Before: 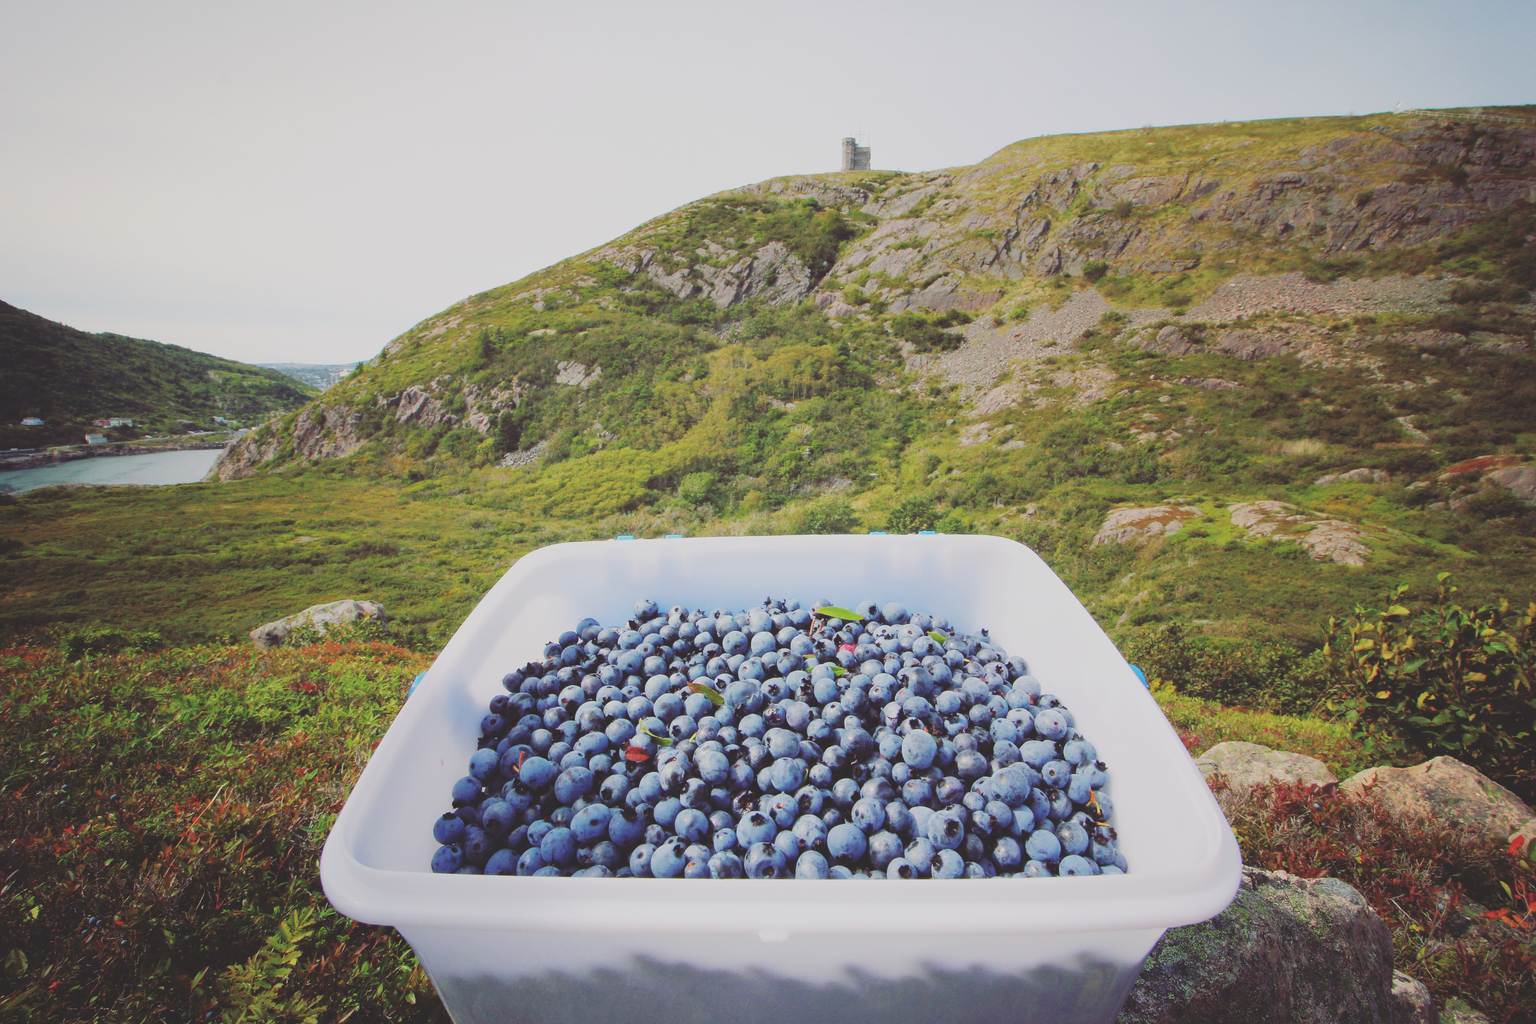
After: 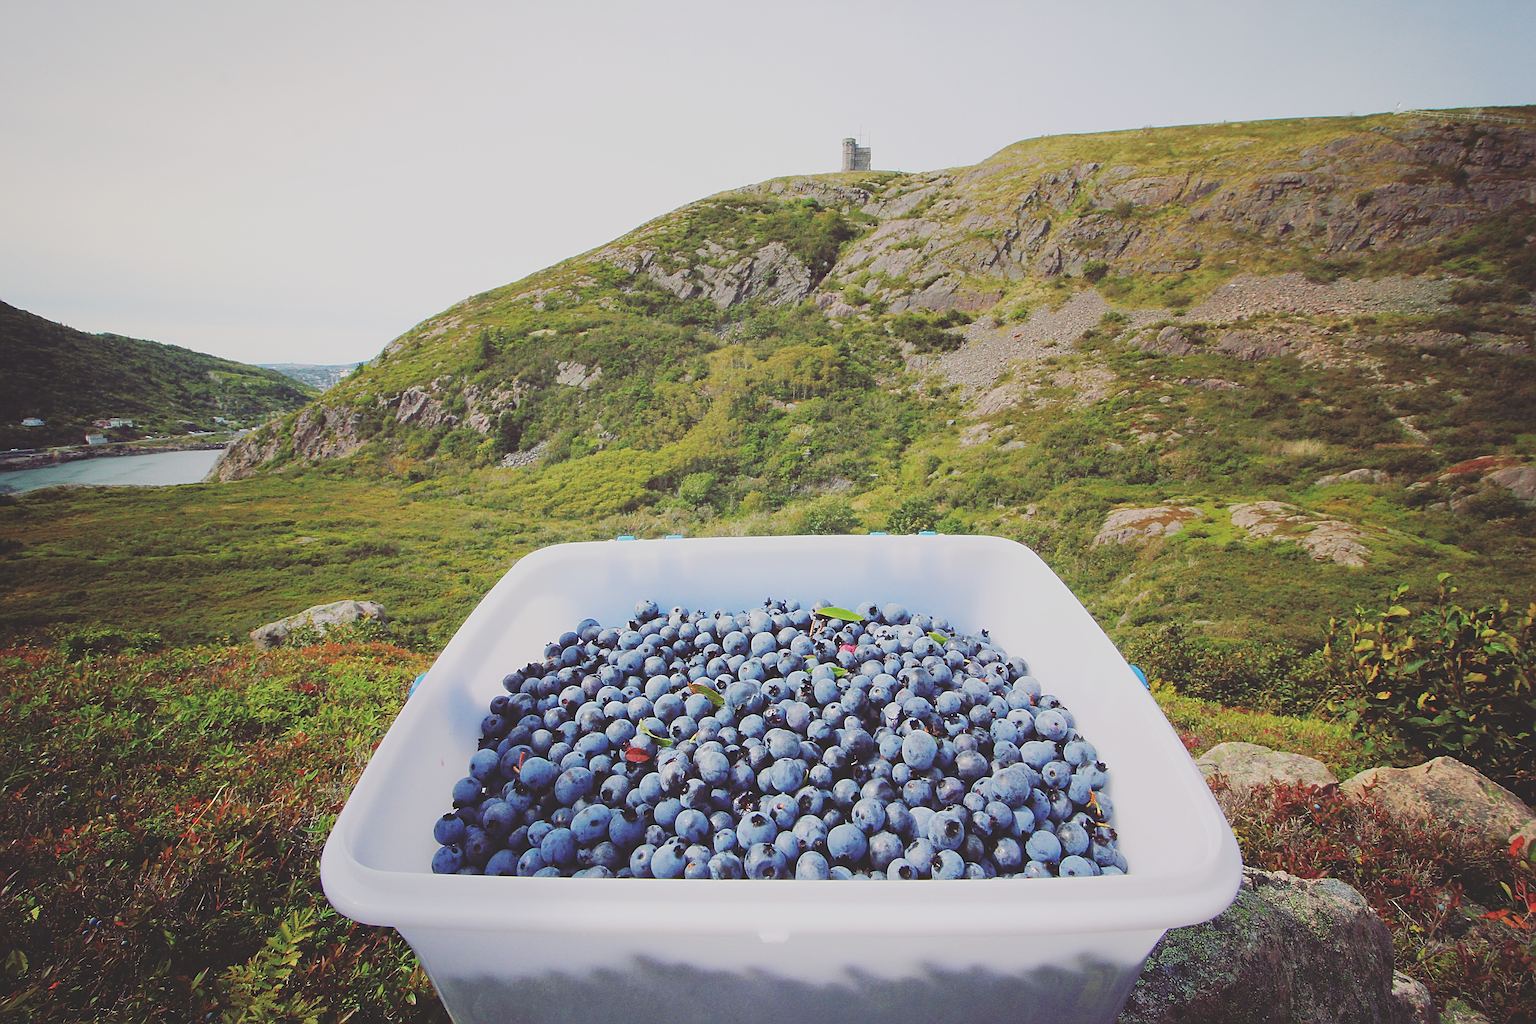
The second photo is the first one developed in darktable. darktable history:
sharpen: radius 2.809, amount 0.718
